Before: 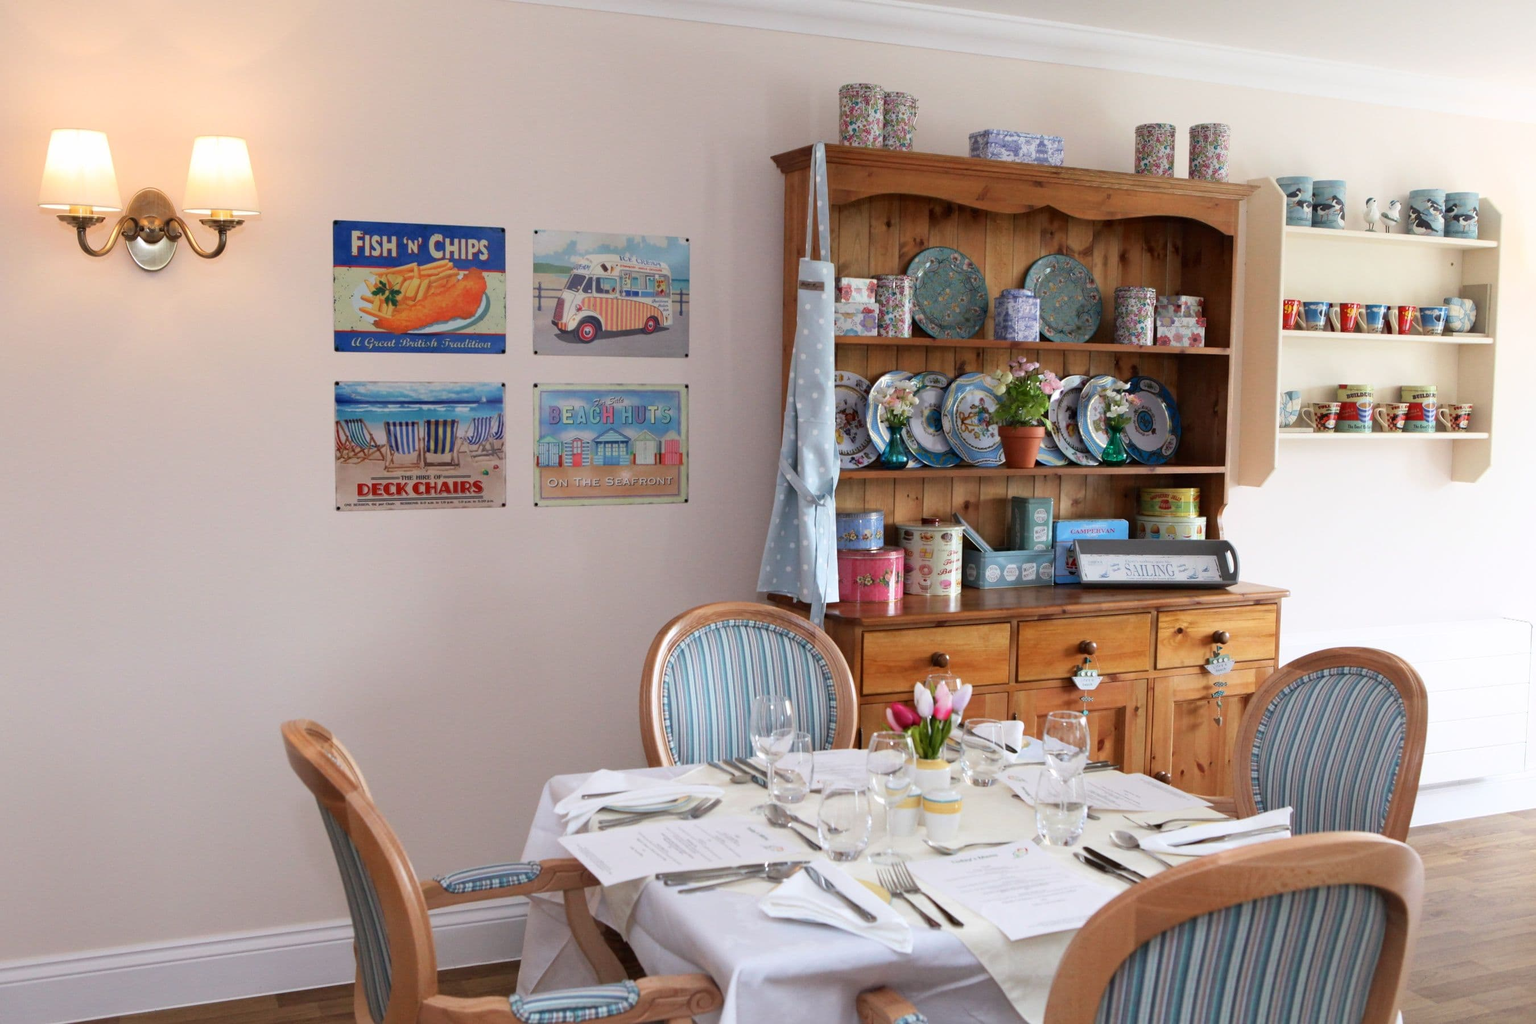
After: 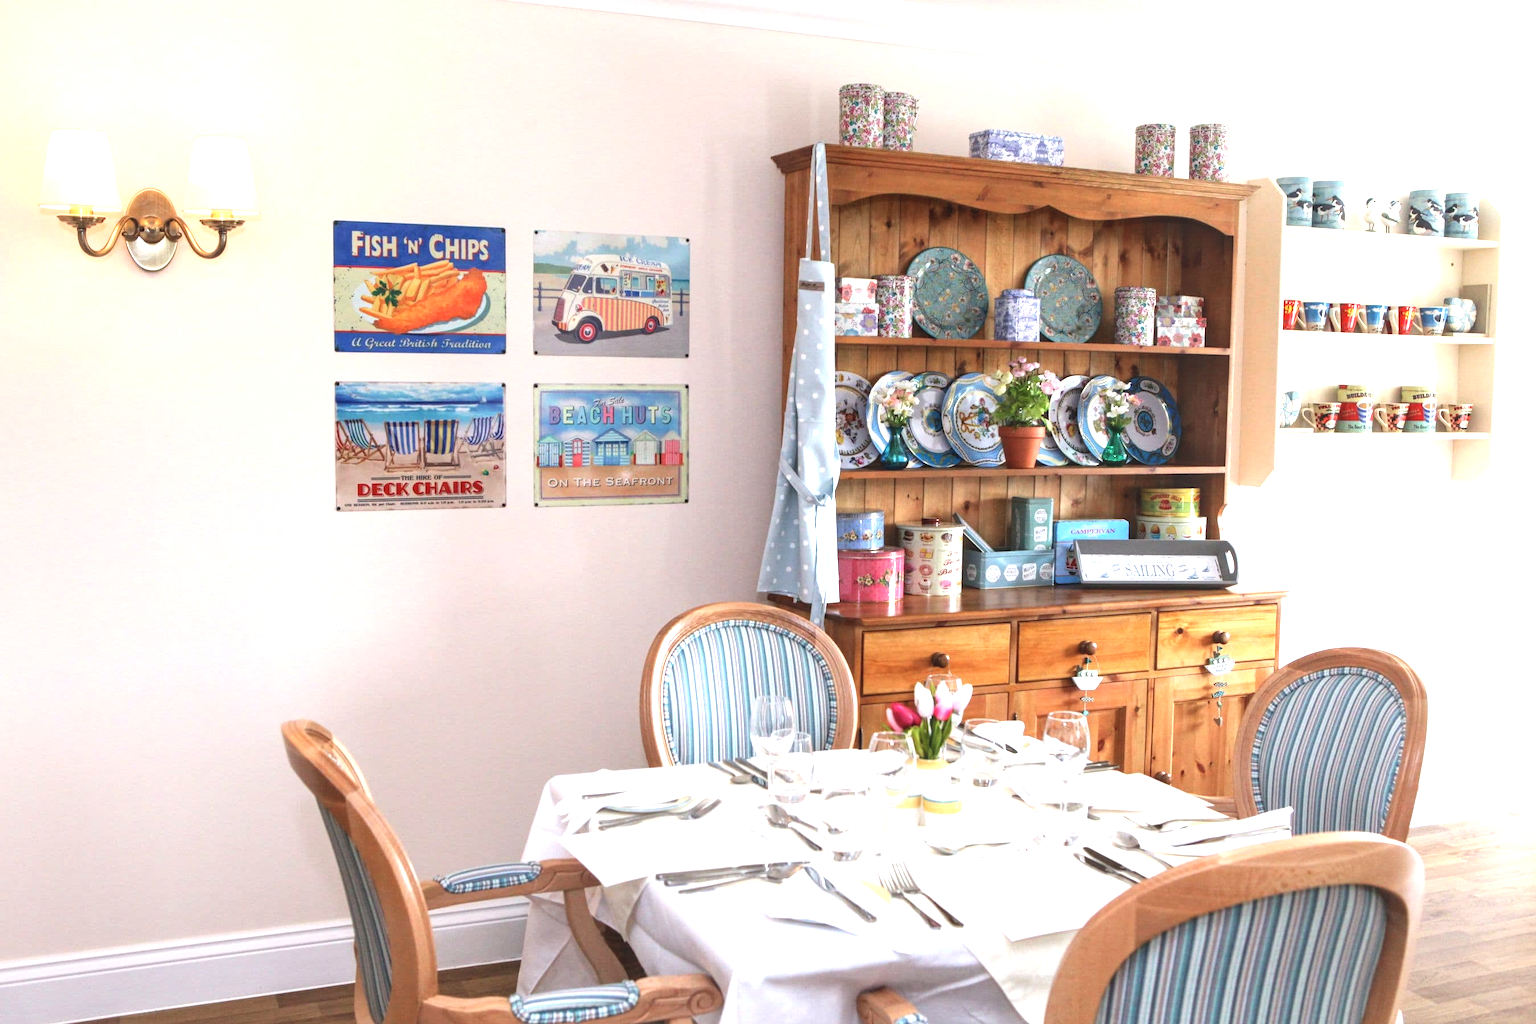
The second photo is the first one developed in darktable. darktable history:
exposure: black level correction -0.006, exposure 1 EV, compensate exposure bias true, compensate highlight preservation false
local contrast: on, module defaults
